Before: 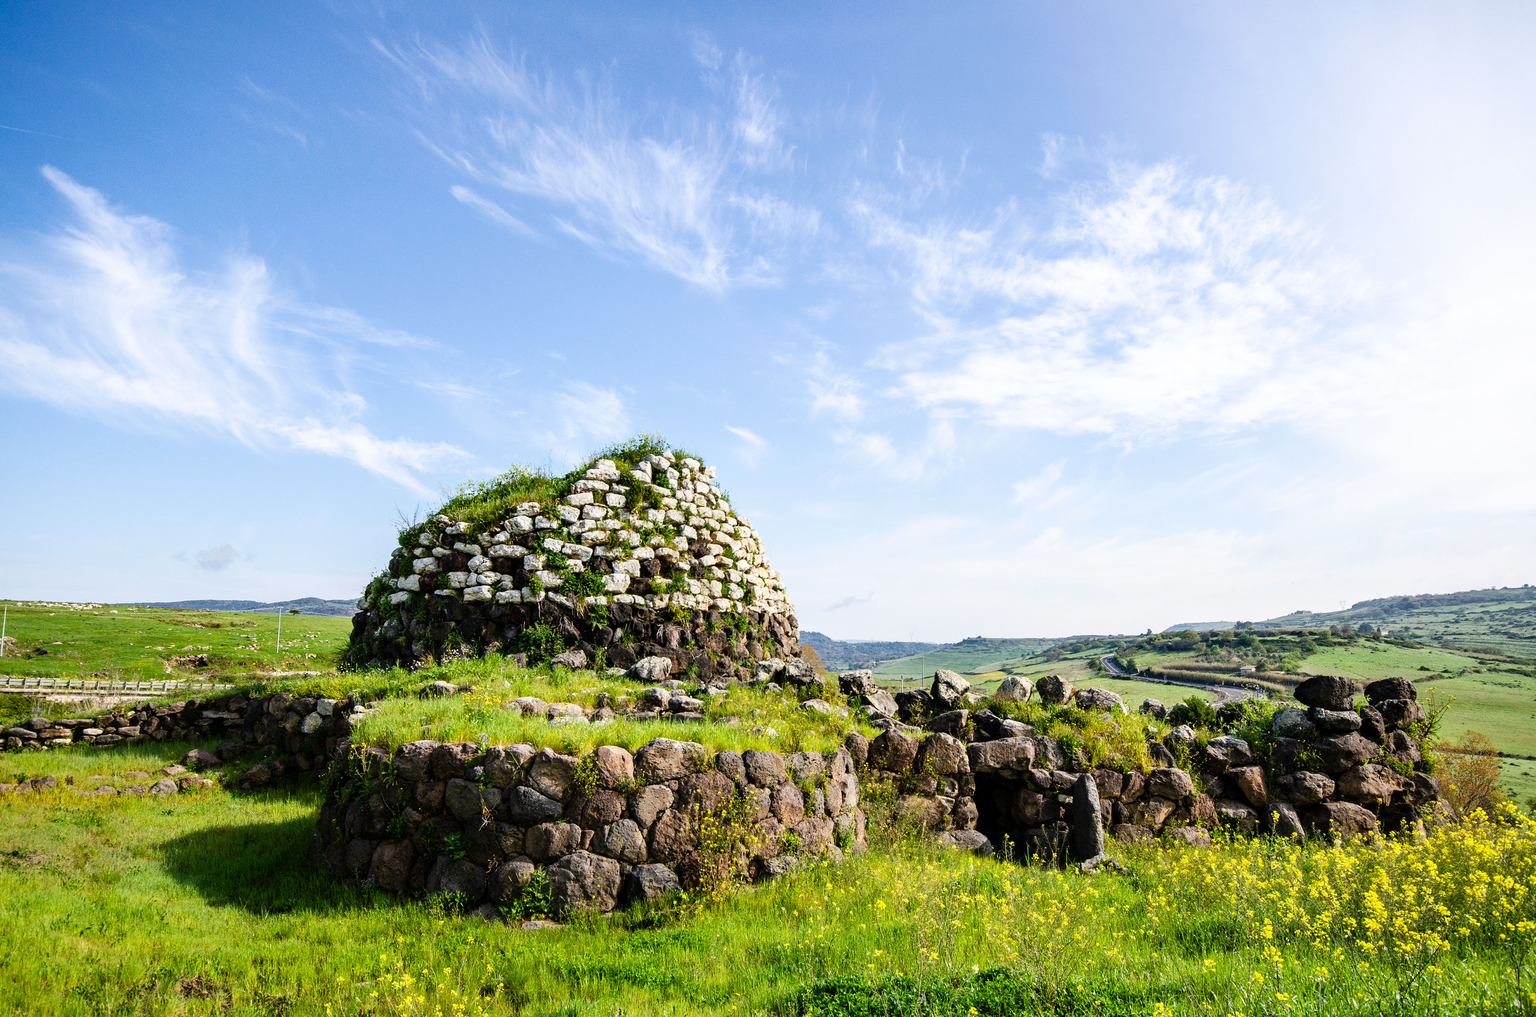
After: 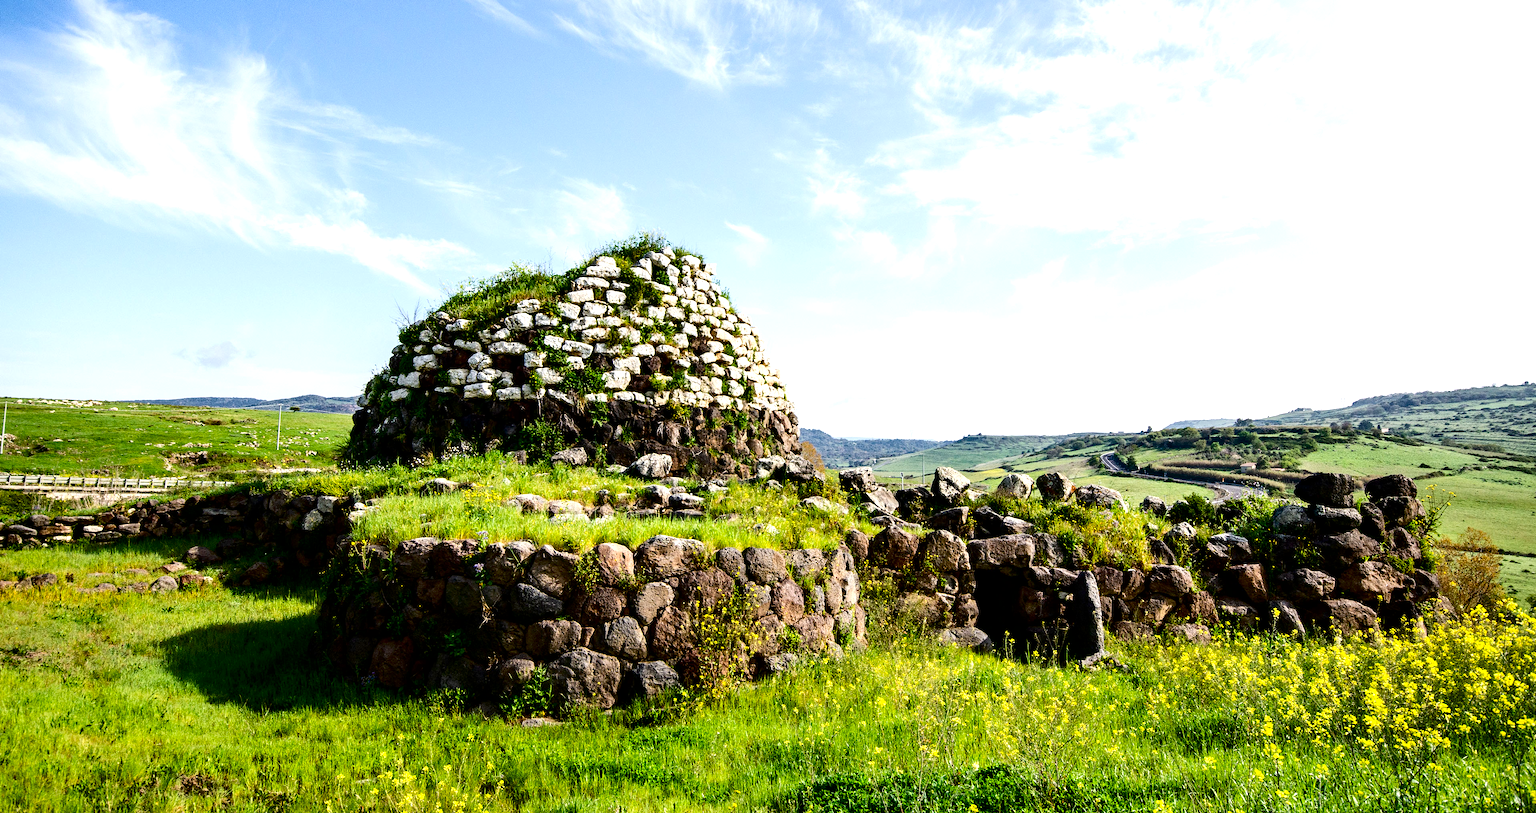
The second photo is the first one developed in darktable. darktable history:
crop and rotate: top 20.01%
exposure: black level correction 0.004, exposure 0.413 EV, compensate highlight preservation false
color zones: curves: ch1 [(0, 0.523) (0.143, 0.545) (0.286, 0.52) (0.429, 0.506) (0.571, 0.503) (0.714, 0.503) (0.857, 0.508) (1, 0.523)]
tone curve: curves: ch0 [(0, 0) (0.003, 0.006) (0.011, 0.007) (0.025, 0.01) (0.044, 0.015) (0.069, 0.023) (0.1, 0.031) (0.136, 0.045) (0.177, 0.066) (0.224, 0.098) (0.277, 0.139) (0.335, 0.194) (0.399, 0.254) (0.468, 0.346) (0.543, 0.45) (0.623, 0.56) (0.709, 0.667) (0.801, 0.78) (0.898, 0.891) (1, 1)], color space Lab, independent channels, preserve colors none
